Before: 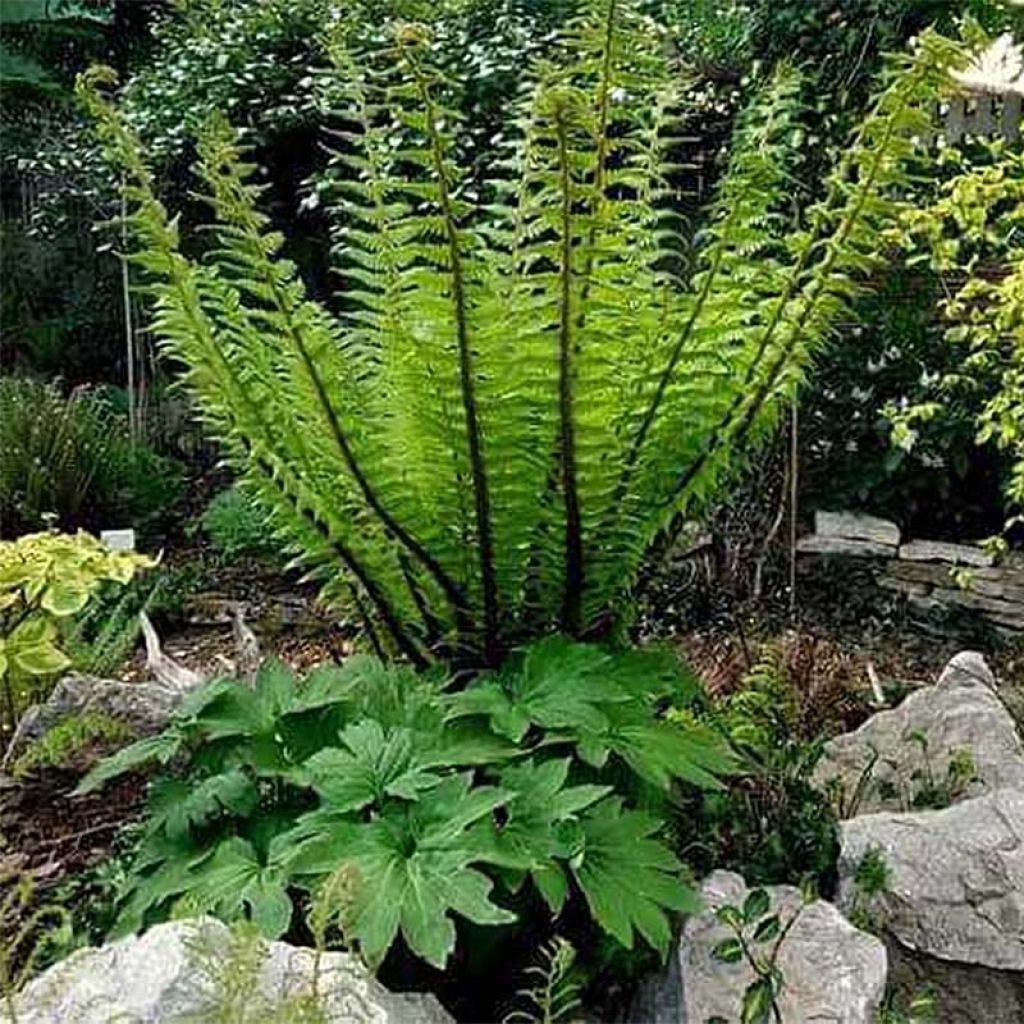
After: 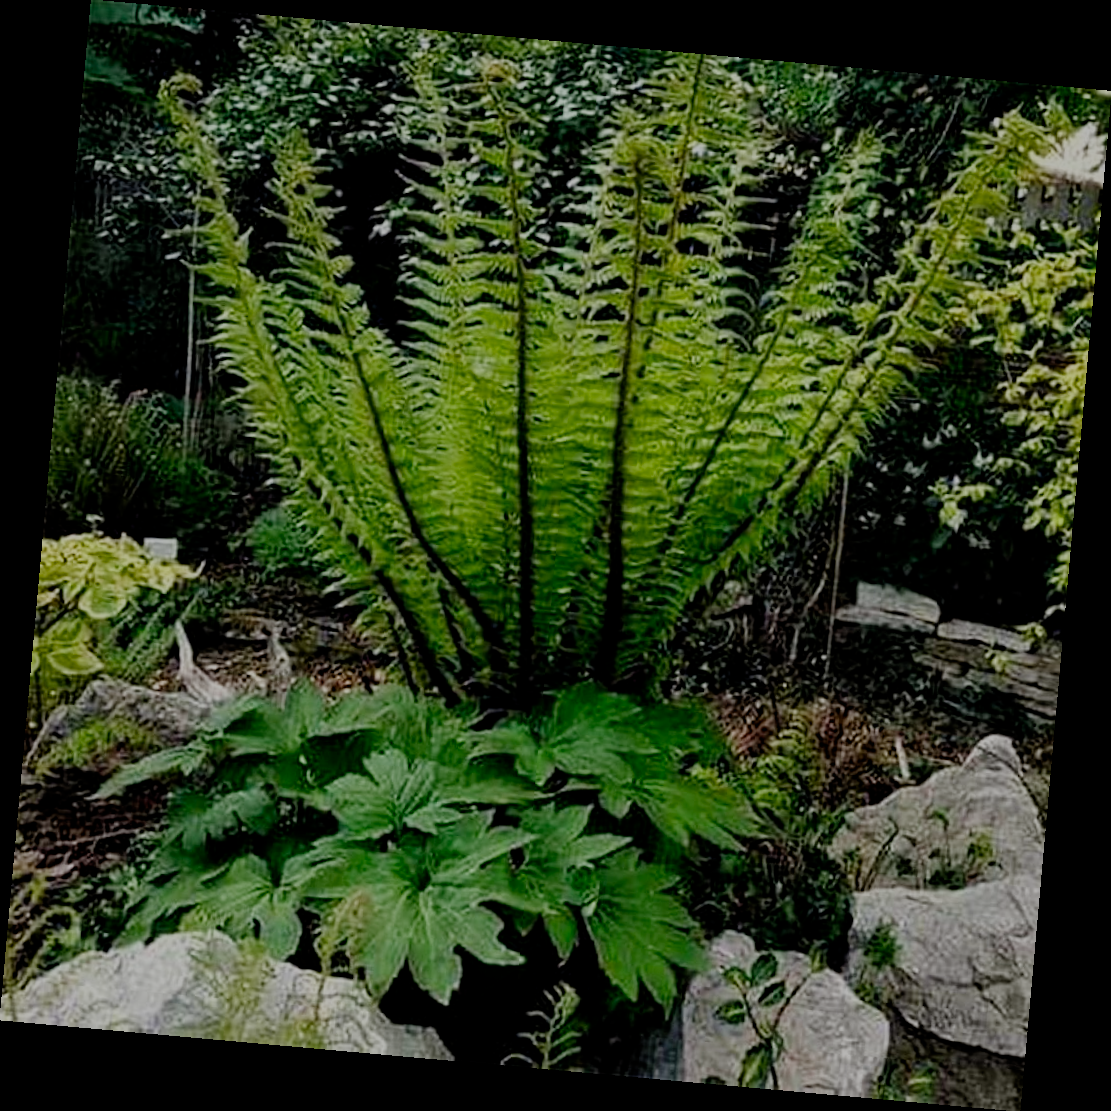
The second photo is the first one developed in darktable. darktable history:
filmic rgb: middle gray luminance 30%, black relative exposure -9 EV, white relative exposure 7 EV, threshold 6 EV, target black luminance 0%, hardness 2.94, latitude 2.04%, contrast 0.963, highlights saturation mix 5%, shadows ↔ highlights balance 12.16%, add noise in highlights 0, preserve chrominance no, color science v3 (2019), use custom middle-gray values true, iterations of high-quality reconstruction 0, contrast in highlights soft, enable highlight reconstruction true
rotate and perspective: rotation 5.12°, automatic cropping off
